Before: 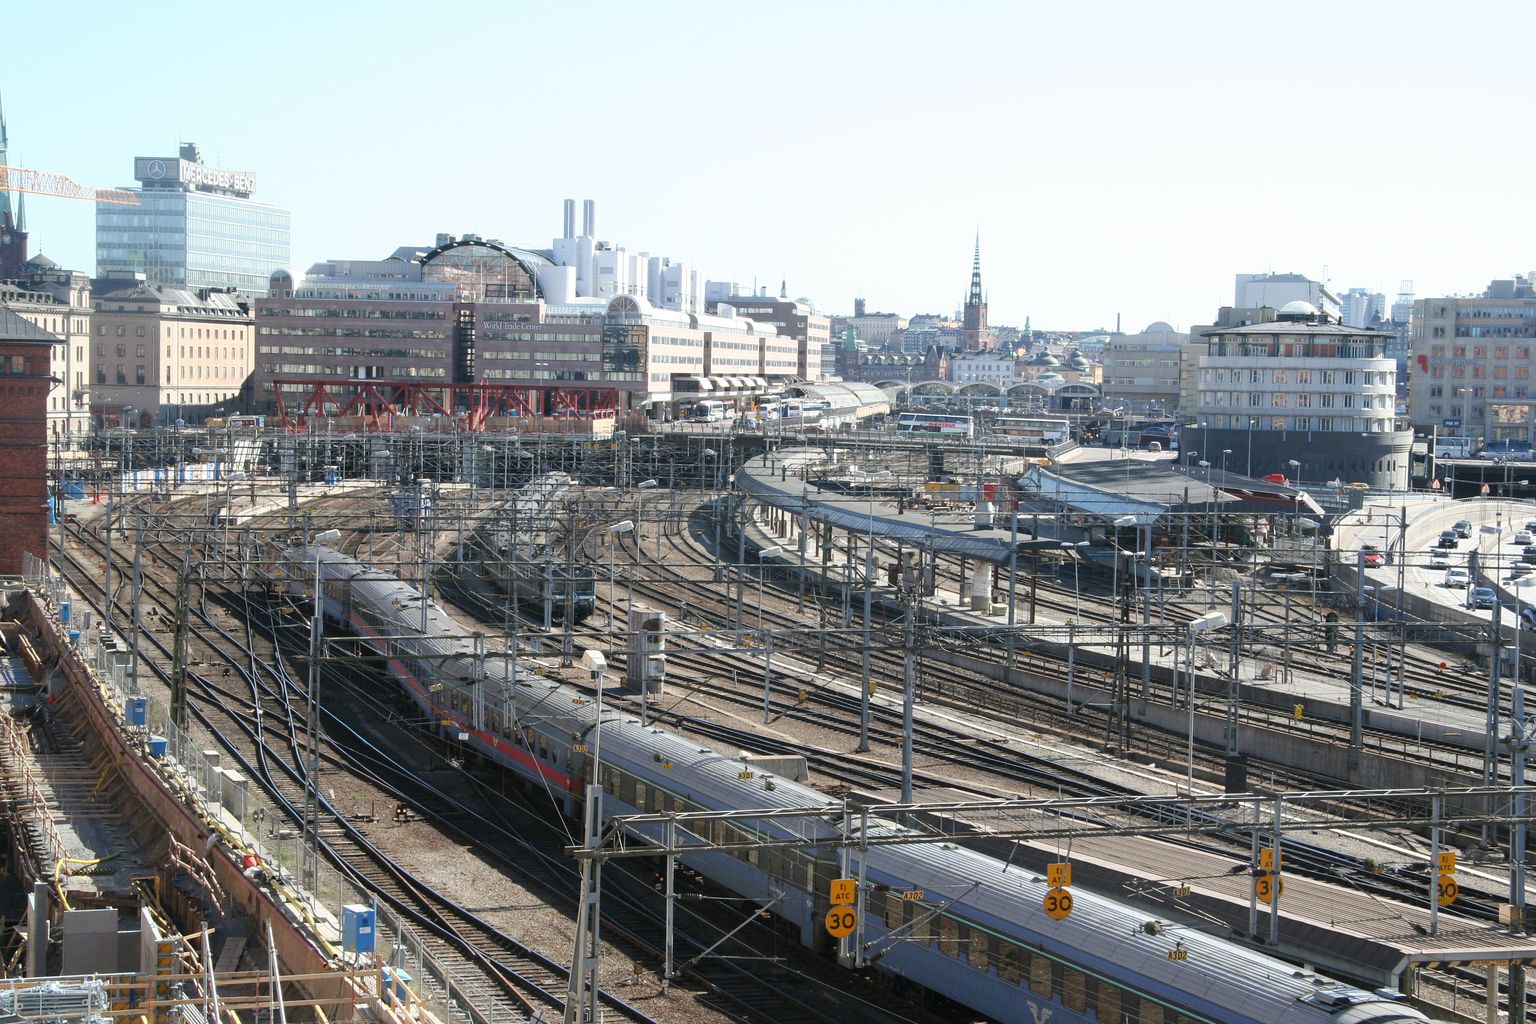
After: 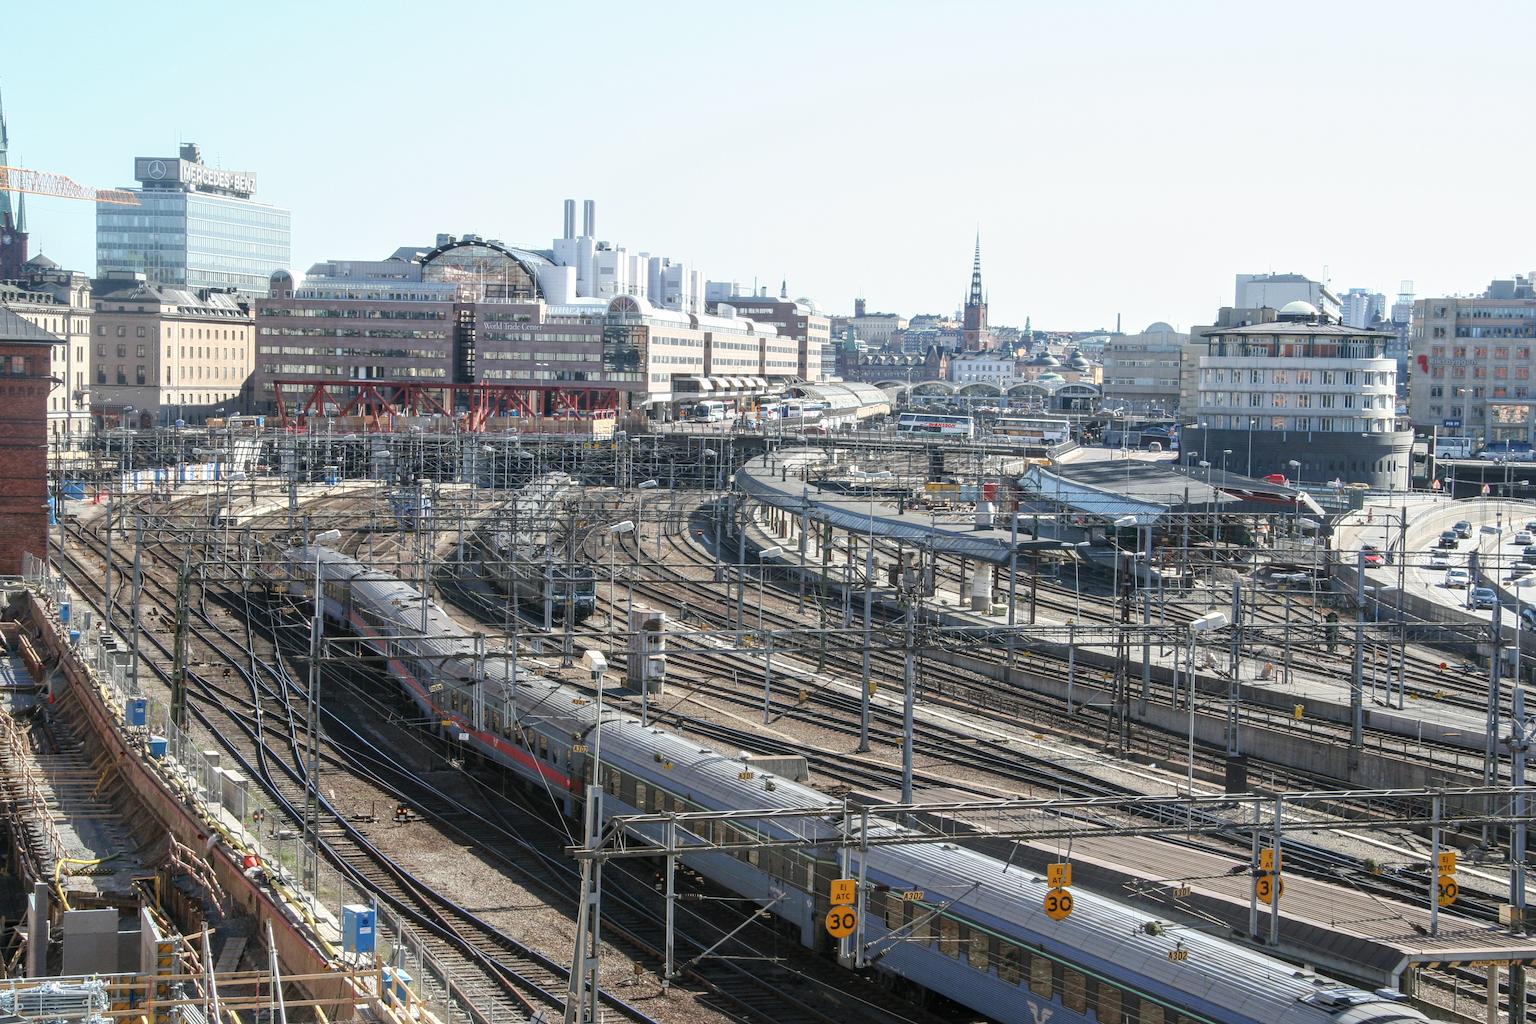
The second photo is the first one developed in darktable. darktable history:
local contrast: highlights 3%, shadows 2%, detail 133%
